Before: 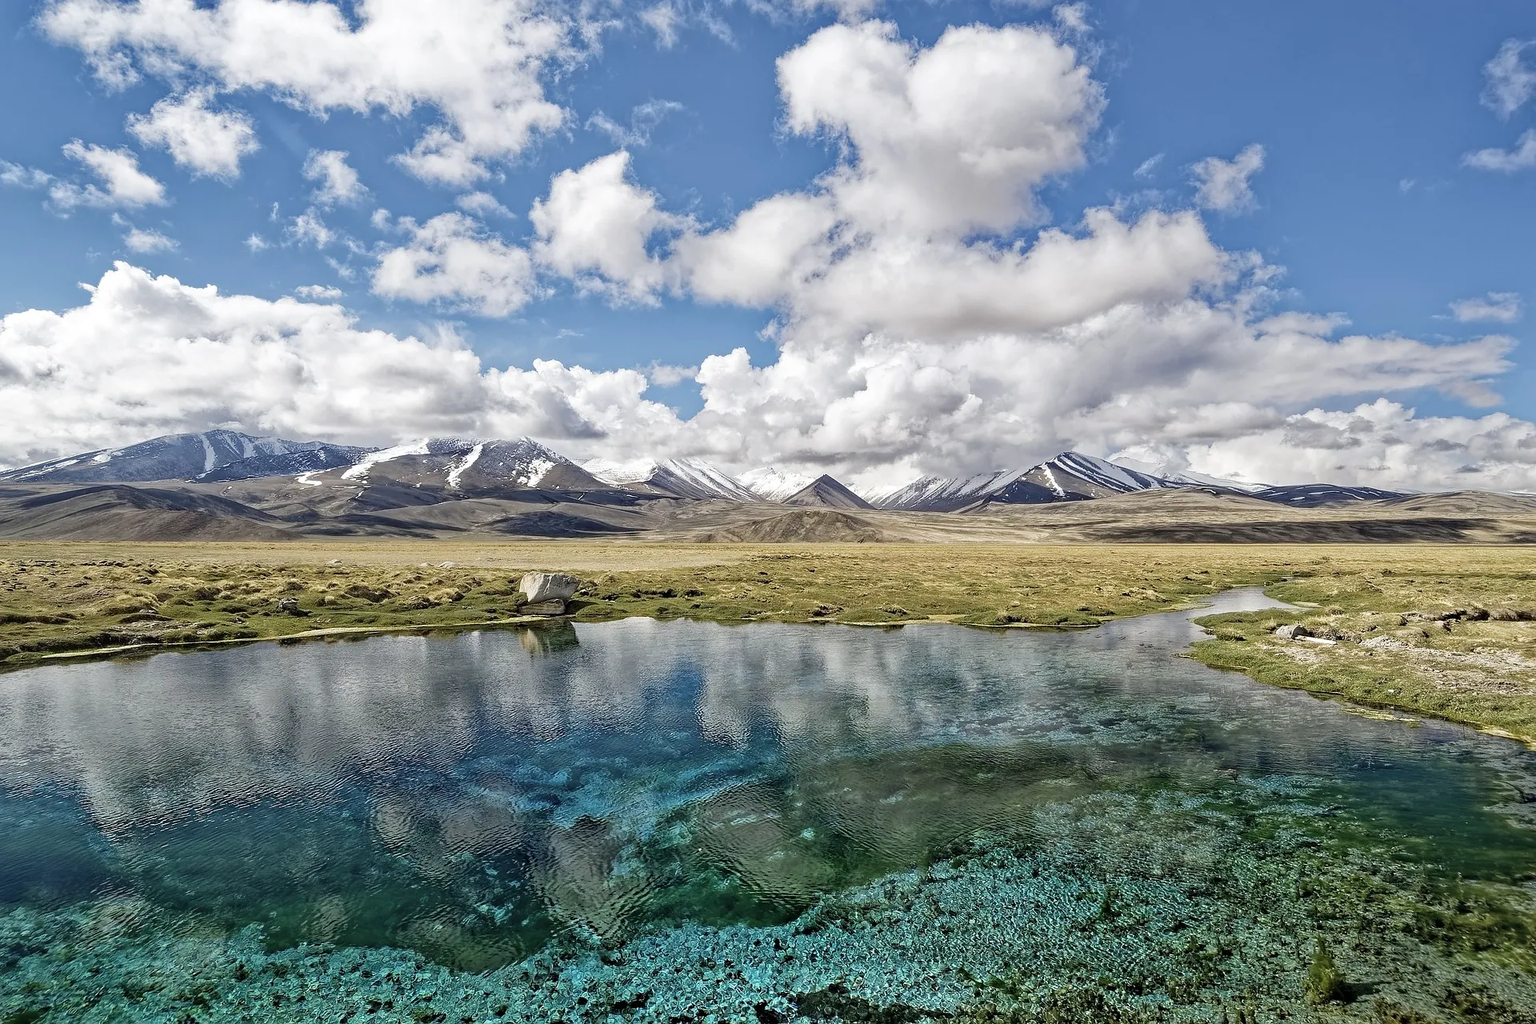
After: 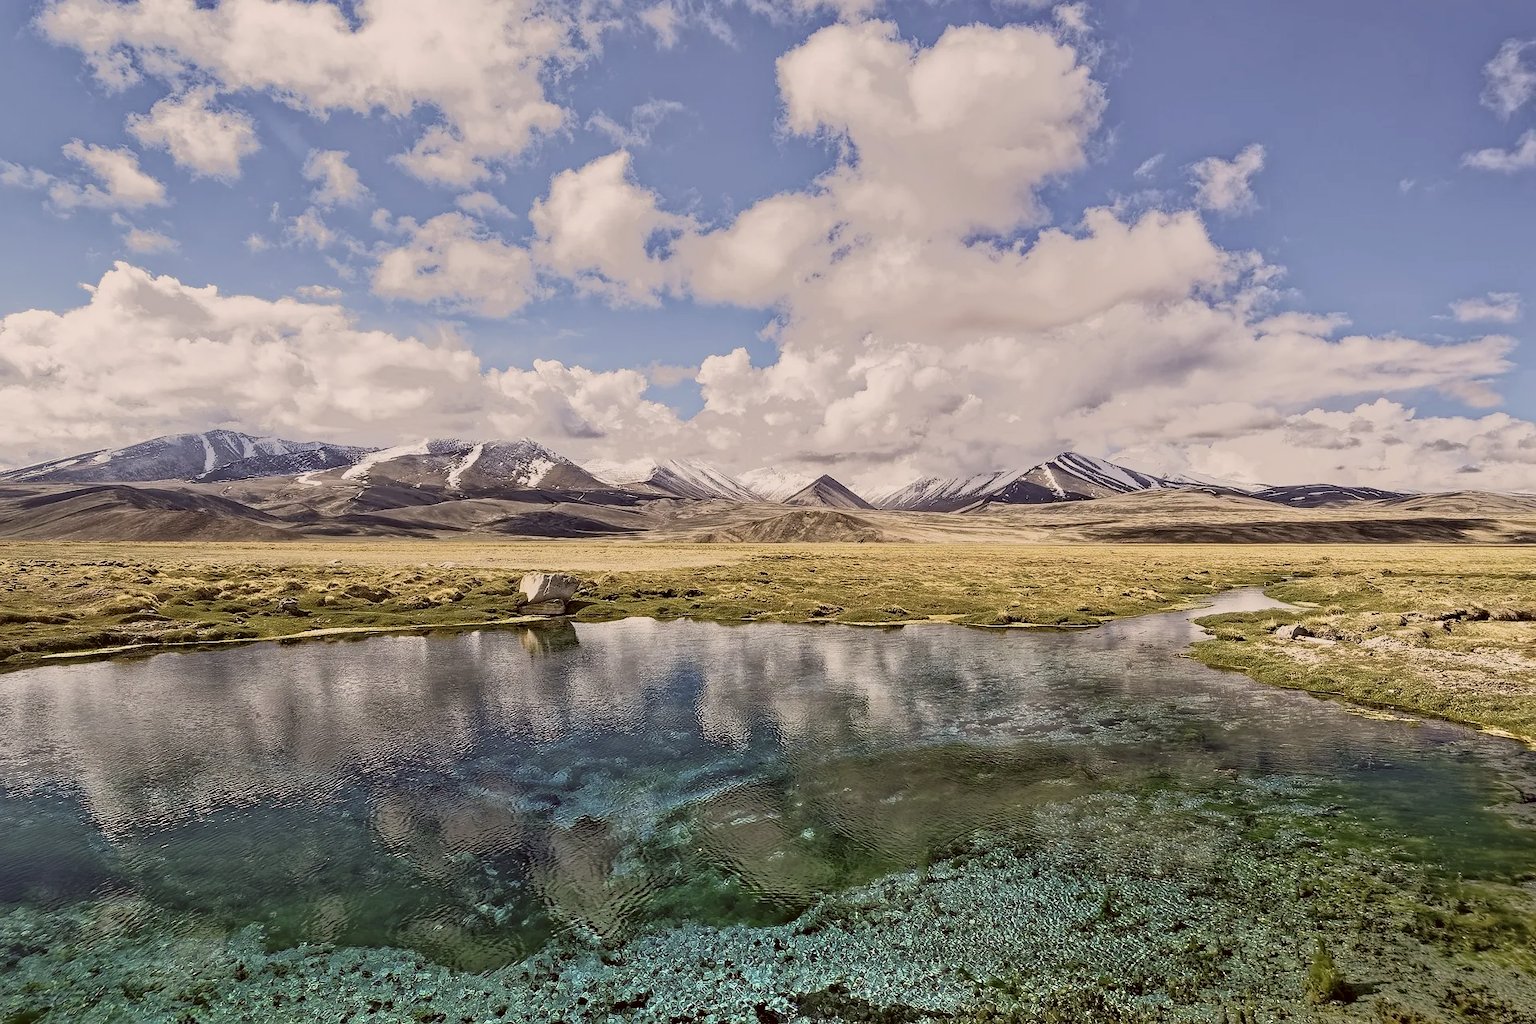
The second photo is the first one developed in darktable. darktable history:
color correction: highlights a* 6.27, highlights b* 8.19, shadows a* 5.94, shadows b* 7.23, saturation 0.9
tone equalizer: -7 EV -0.63 EV, -6 EV 1 EV, -5 EV -0.45 EV, -4 EV 0.43 EV, -3 EV 0.41 EV, -2 EV 0.15 EV, -1 EV -0.15 EV, +0 EV -0.39 EV, smoothing diameter 25%, edges refinement/feathering 10, preserve details guided filter
